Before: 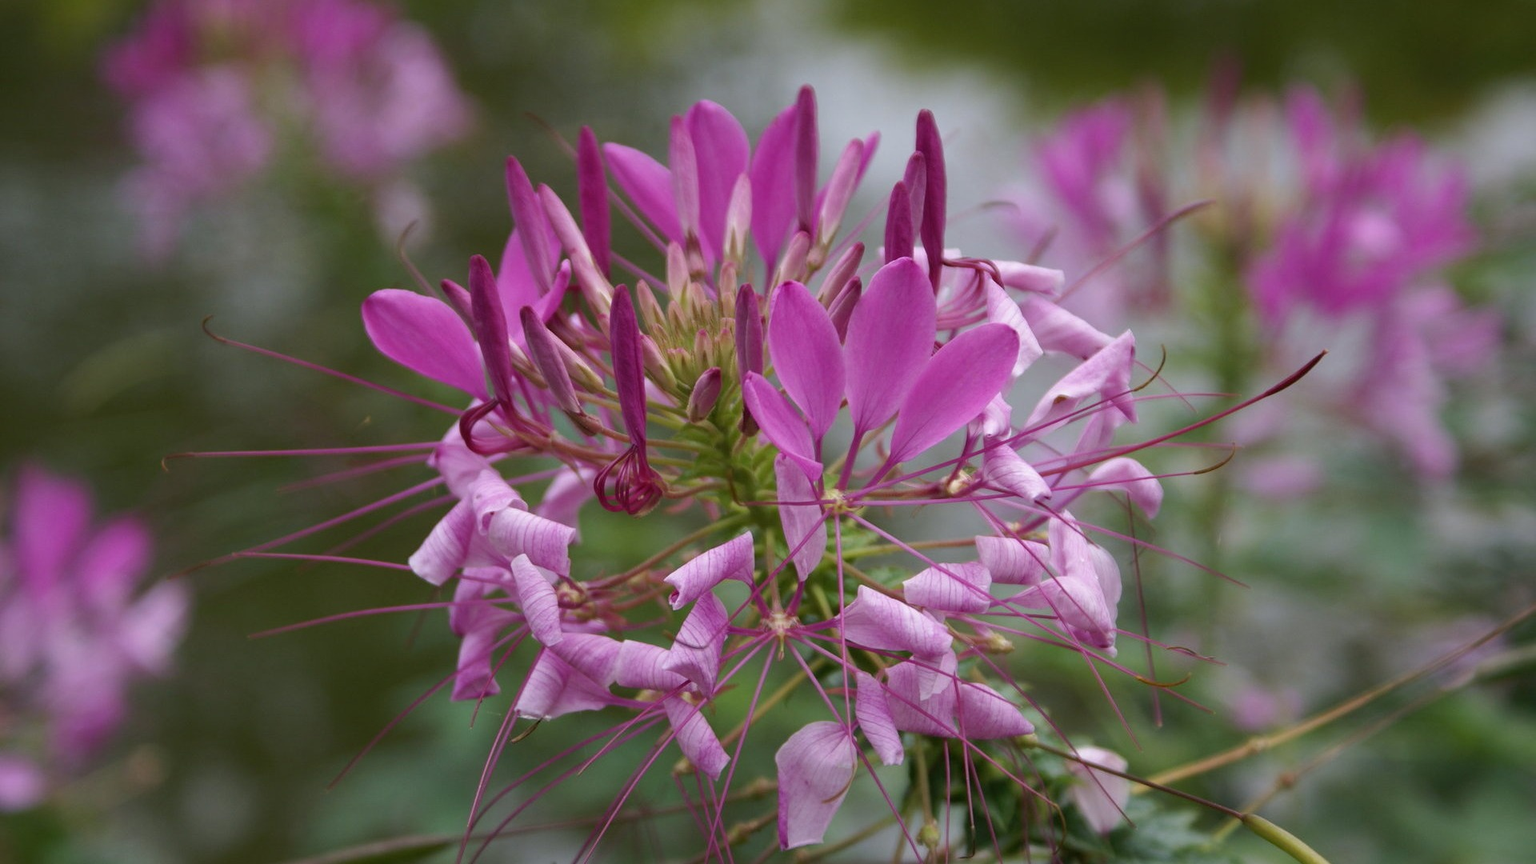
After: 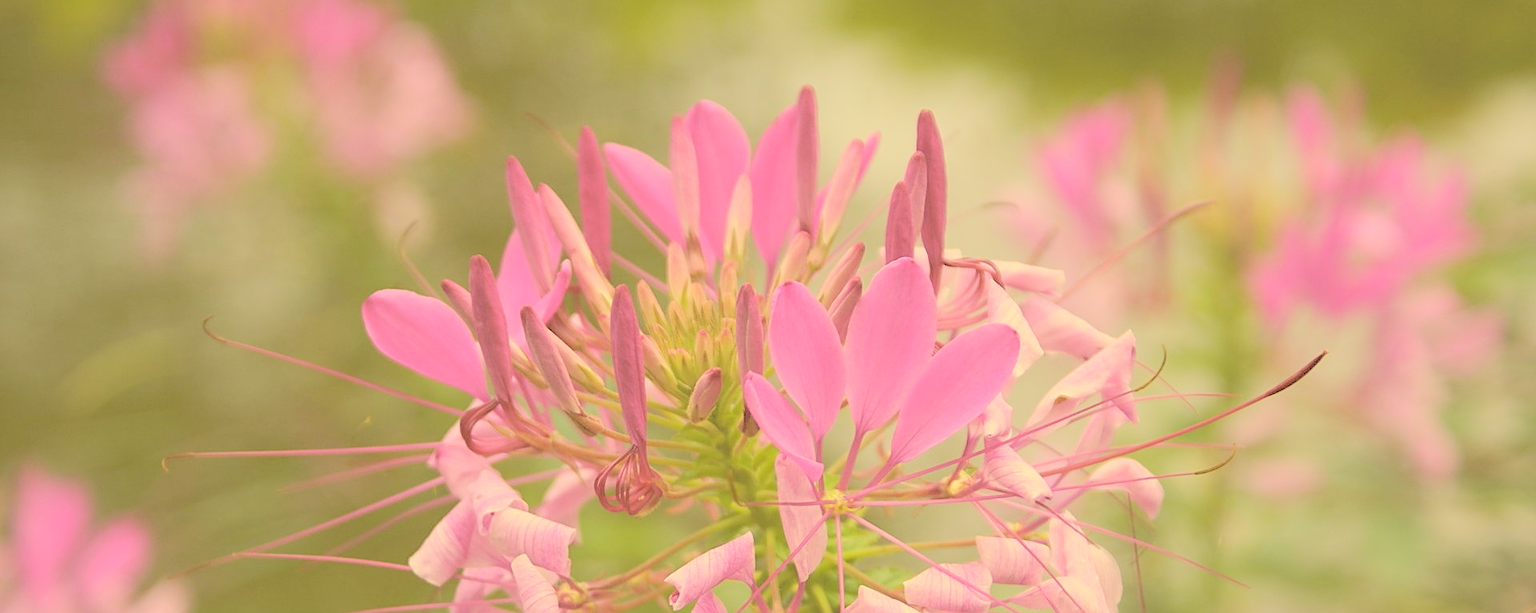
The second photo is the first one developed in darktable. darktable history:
crop: right 0%, bottom 28.956%
exposure: exposure -0.415 EV, compensate highlight preservation false
color correction: highlights a* -0.495, highlights b* 39.82, shadows a* 9.3, shadows b* -0.767
sharpen: on, module defaults
contrast brightness saturation: brightness 0.992
